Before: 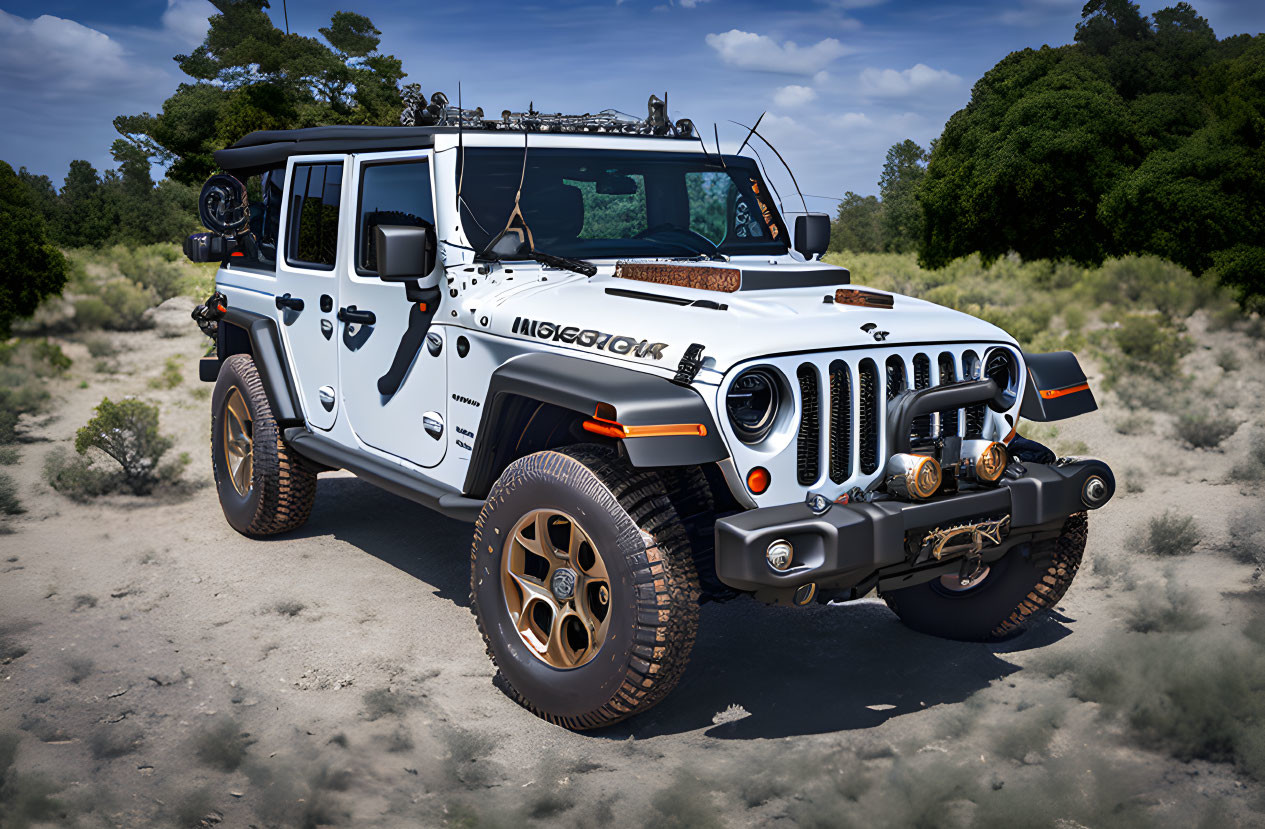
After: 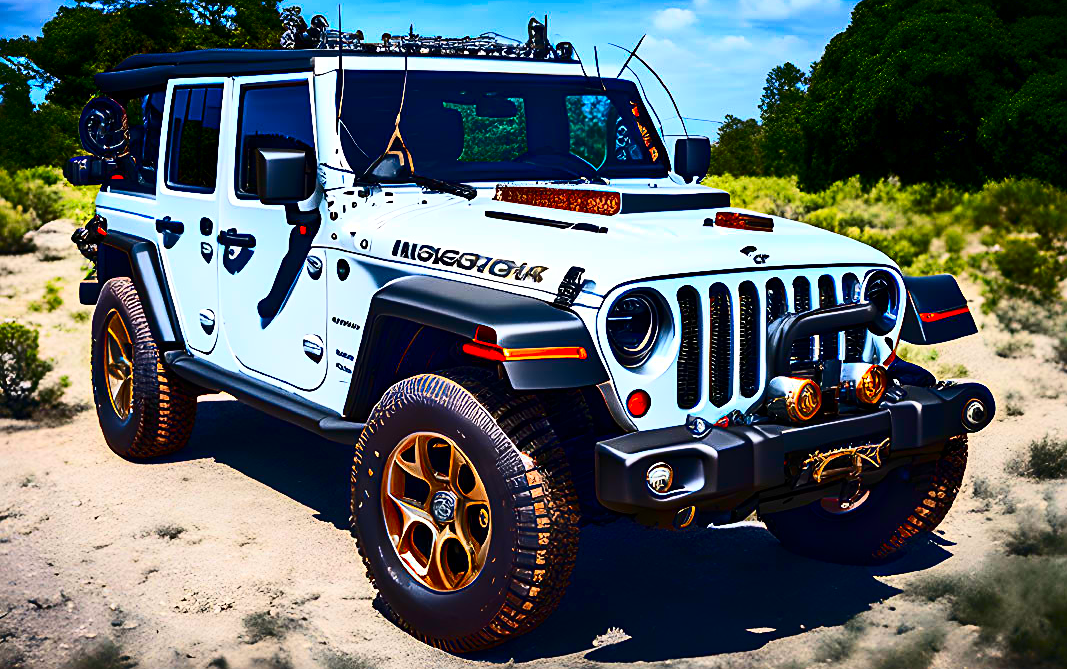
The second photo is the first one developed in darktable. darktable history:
color correction: highlights b* -0.037, saturation 2.95
contrast brightness saturation: contrast 0.509, saturation -0.1
crop and rotate: left 9.623%, top 9.391%, right 5.968%, bottom 9.879%
sharpen: on, module defaults
